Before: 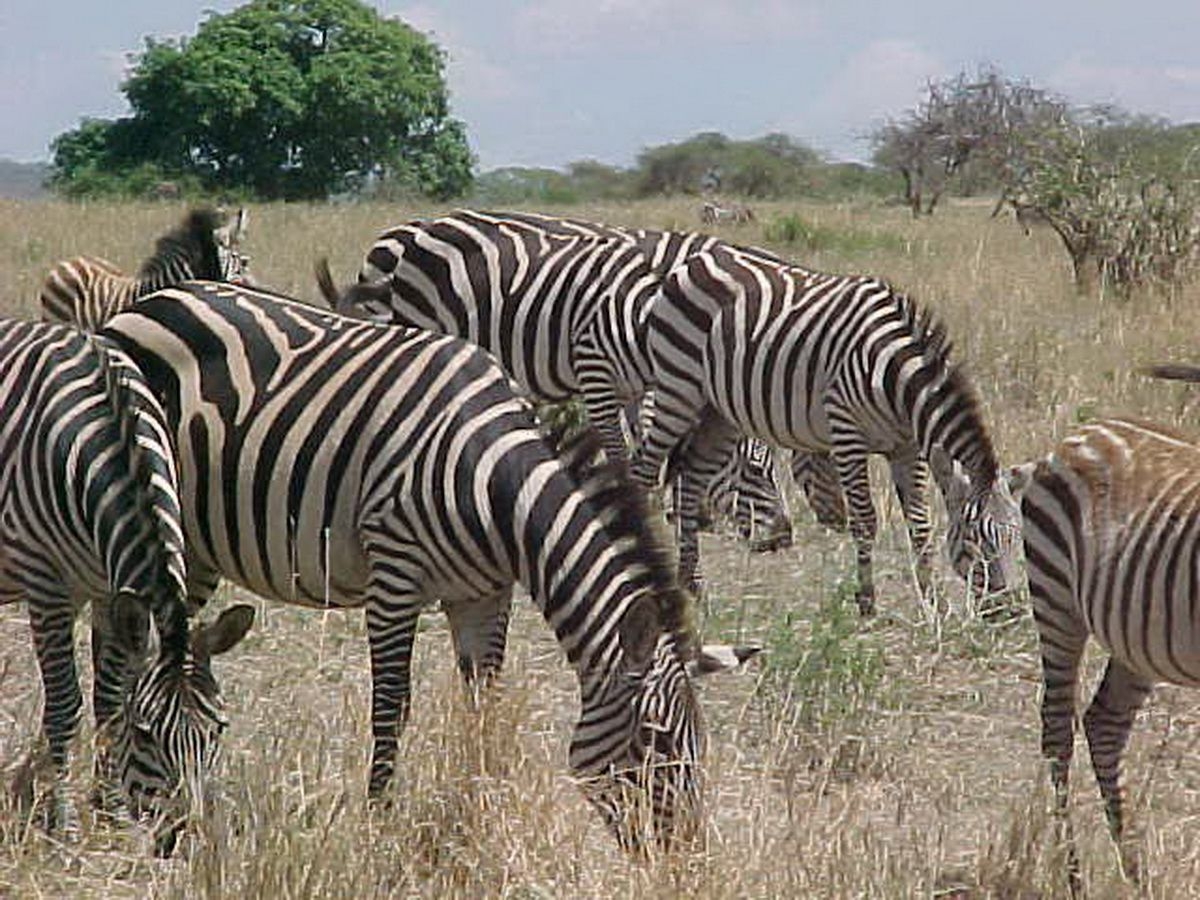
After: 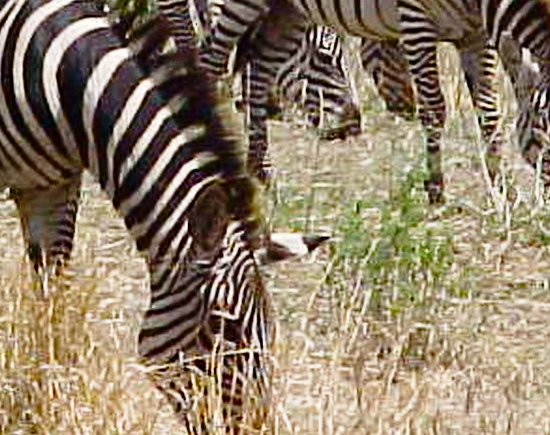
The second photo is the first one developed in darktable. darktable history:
base curve: curves: ch0 [(0, 0) (0.028, 0.03) (0.121, 0.232) (0.46, 0.748) (0.859, 0.968) (1, 1)], preserve colors none
crop: left 35.976%, top 45.819%, right 18.162%, bottom 5.807%
contrast brightness saturation: brightness -0.2, saturation 0.08
color balance rgb: perceptual saturation grading › global saturation 20%, global vibrance 20%
